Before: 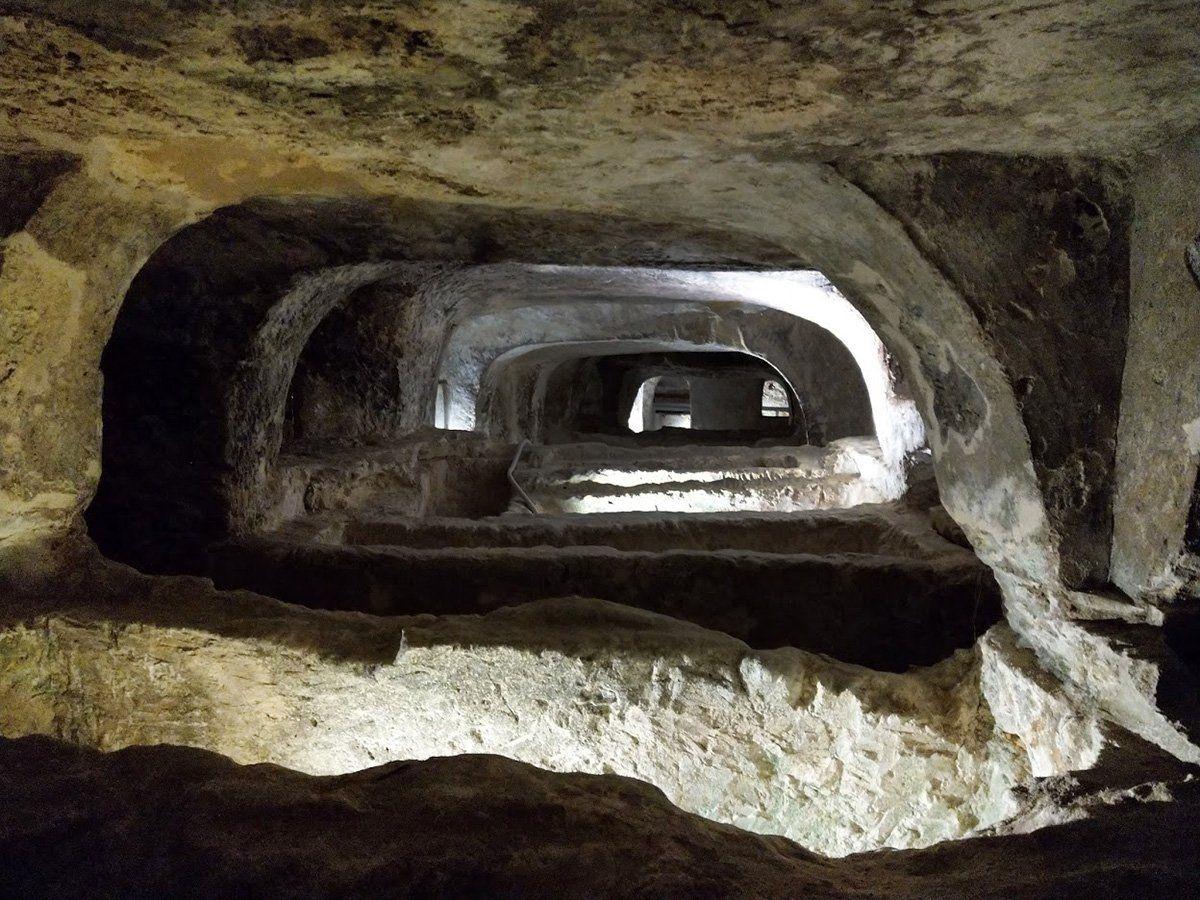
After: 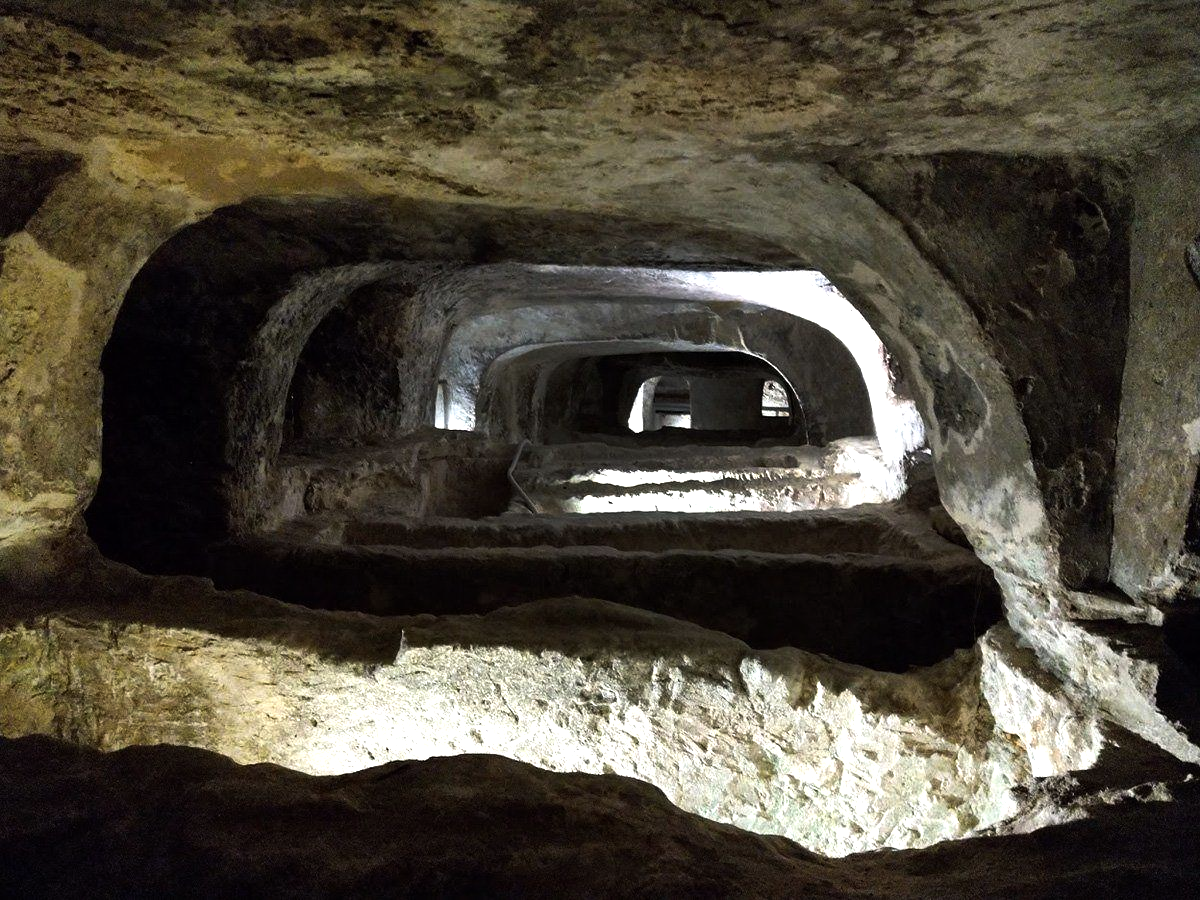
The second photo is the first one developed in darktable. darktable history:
color balance rgb: shadows lift › luminance -10.082%, shadows lift › chroma 0.864%, shadows lift › hue 110.14°, perceptual saturation grading › global saturation 0.395%, perceptual brilliance grading › global brilliance 14.497%, perceptual brilliance grading › shadows -34.2%, global vibrance 9.343%
